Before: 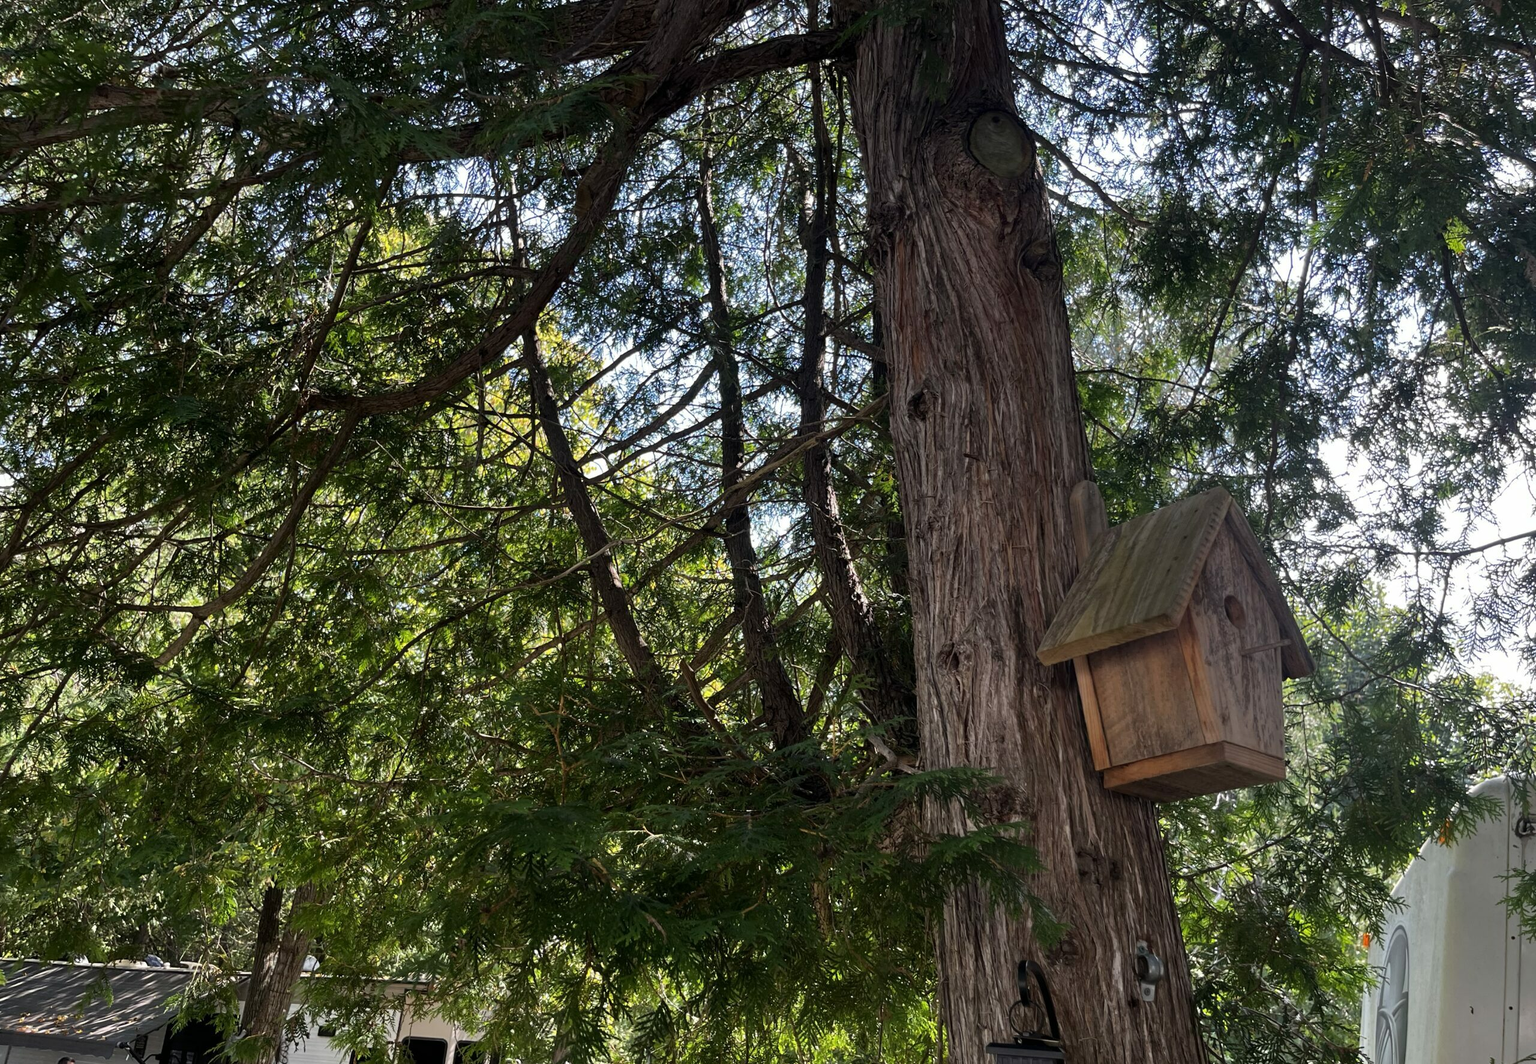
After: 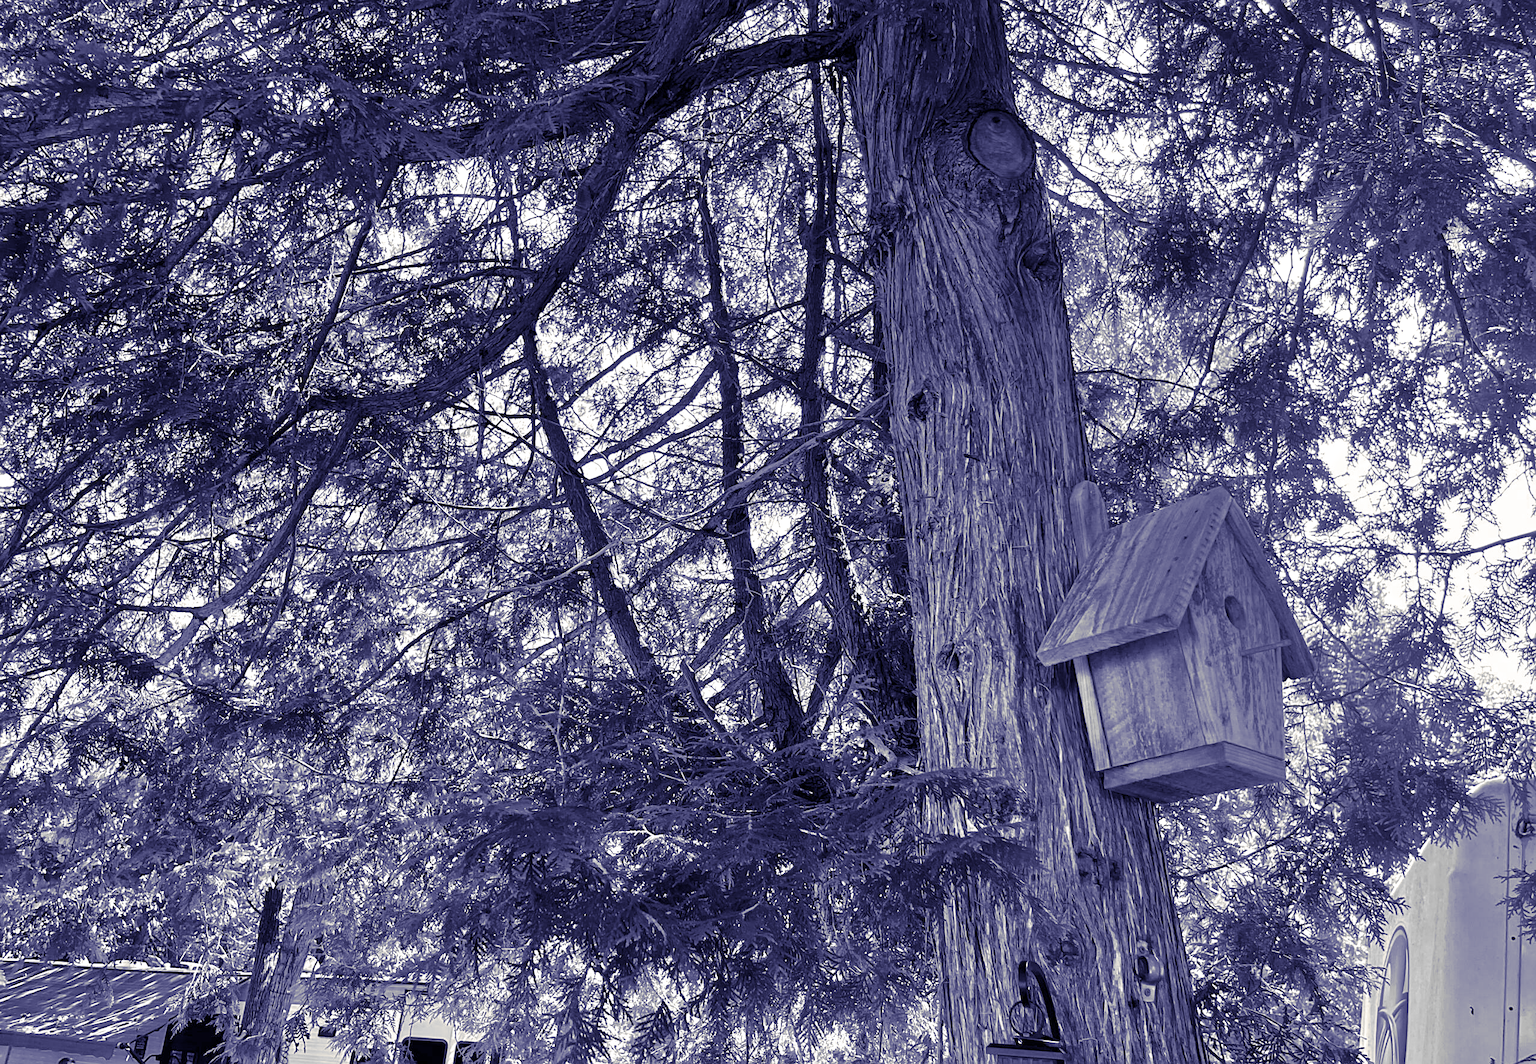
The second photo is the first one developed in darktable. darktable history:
split-toning: shadows › hue 242.67°, shadows › saturation 0.733, highlights › hue 45.33°, highlights › saturation 0.667, balance -53.304, compress 21.15%
monochrome: on, module defaults
sharpen: on, module defaults
color zones: curves: ch0 [(0.004, 0.305) (0.261, 0.623) (0.389, 0.399) (0.708, 0.571) (0.947, 0.34)]; ch1 [(0.025, 0.645) (0.229, 0.584) (0.326, 0.551) (0.484, 0.262) (0.757, 0.643)]
tone equalizer: -8 EV 2 EV, -7 EV 2 EV, -6 EV 2 EV, -5 EV 2 EV, -4 EV 2 EV, -3 EV 1.5 EV, -2 EV 1 EV, -1 EV 0.5 EV
